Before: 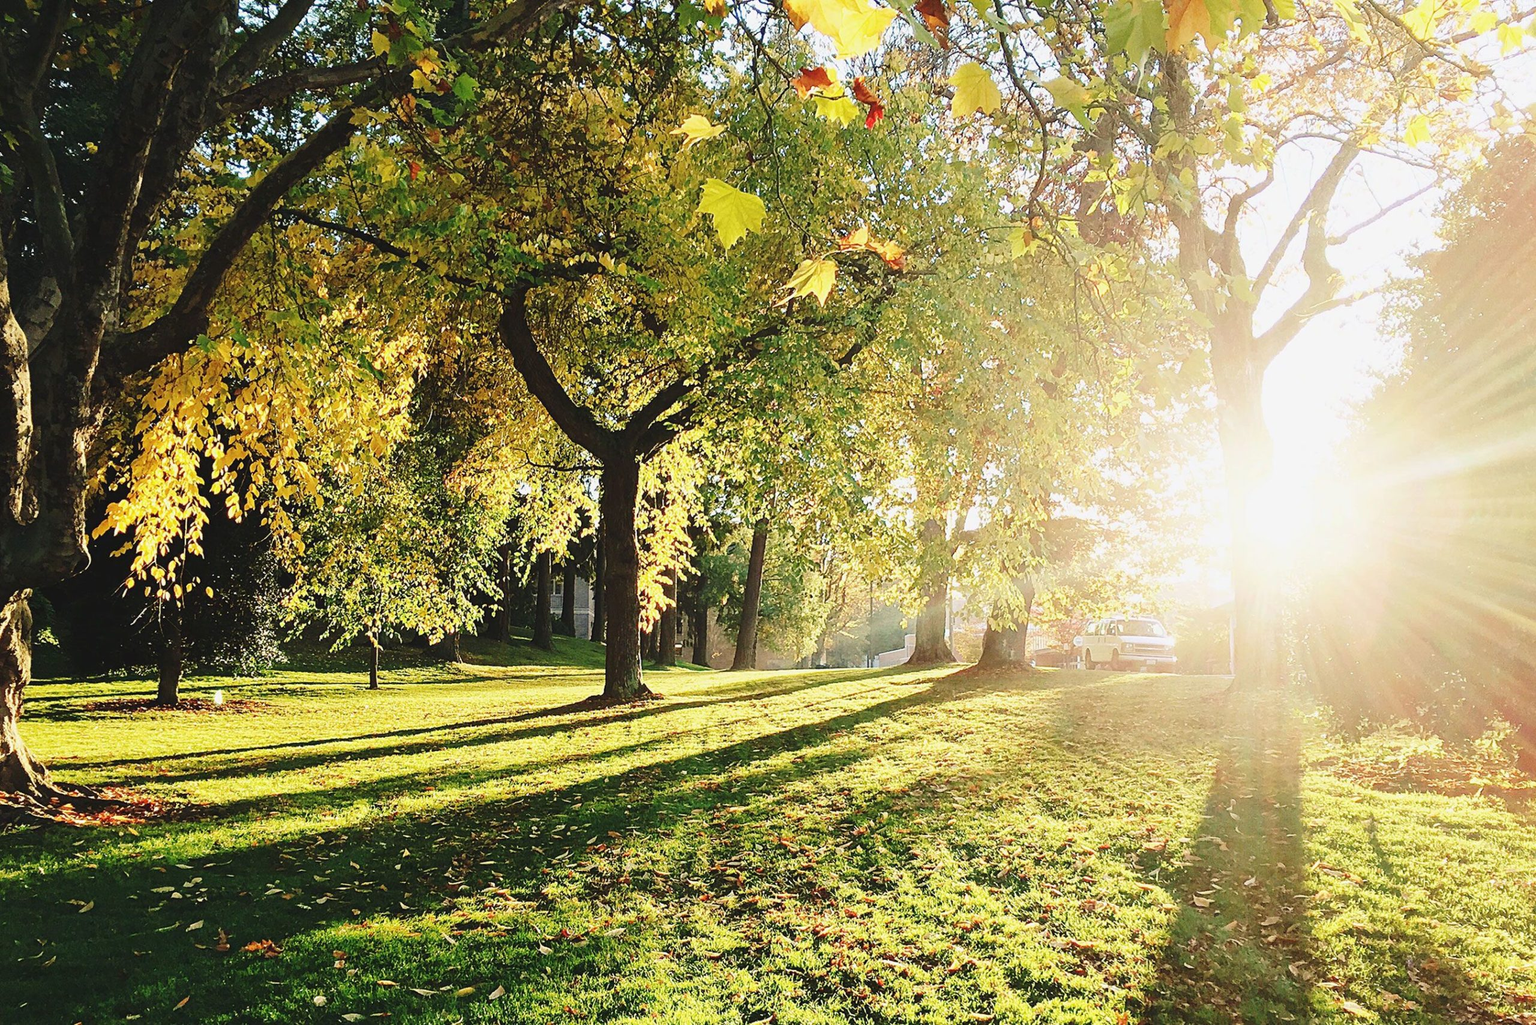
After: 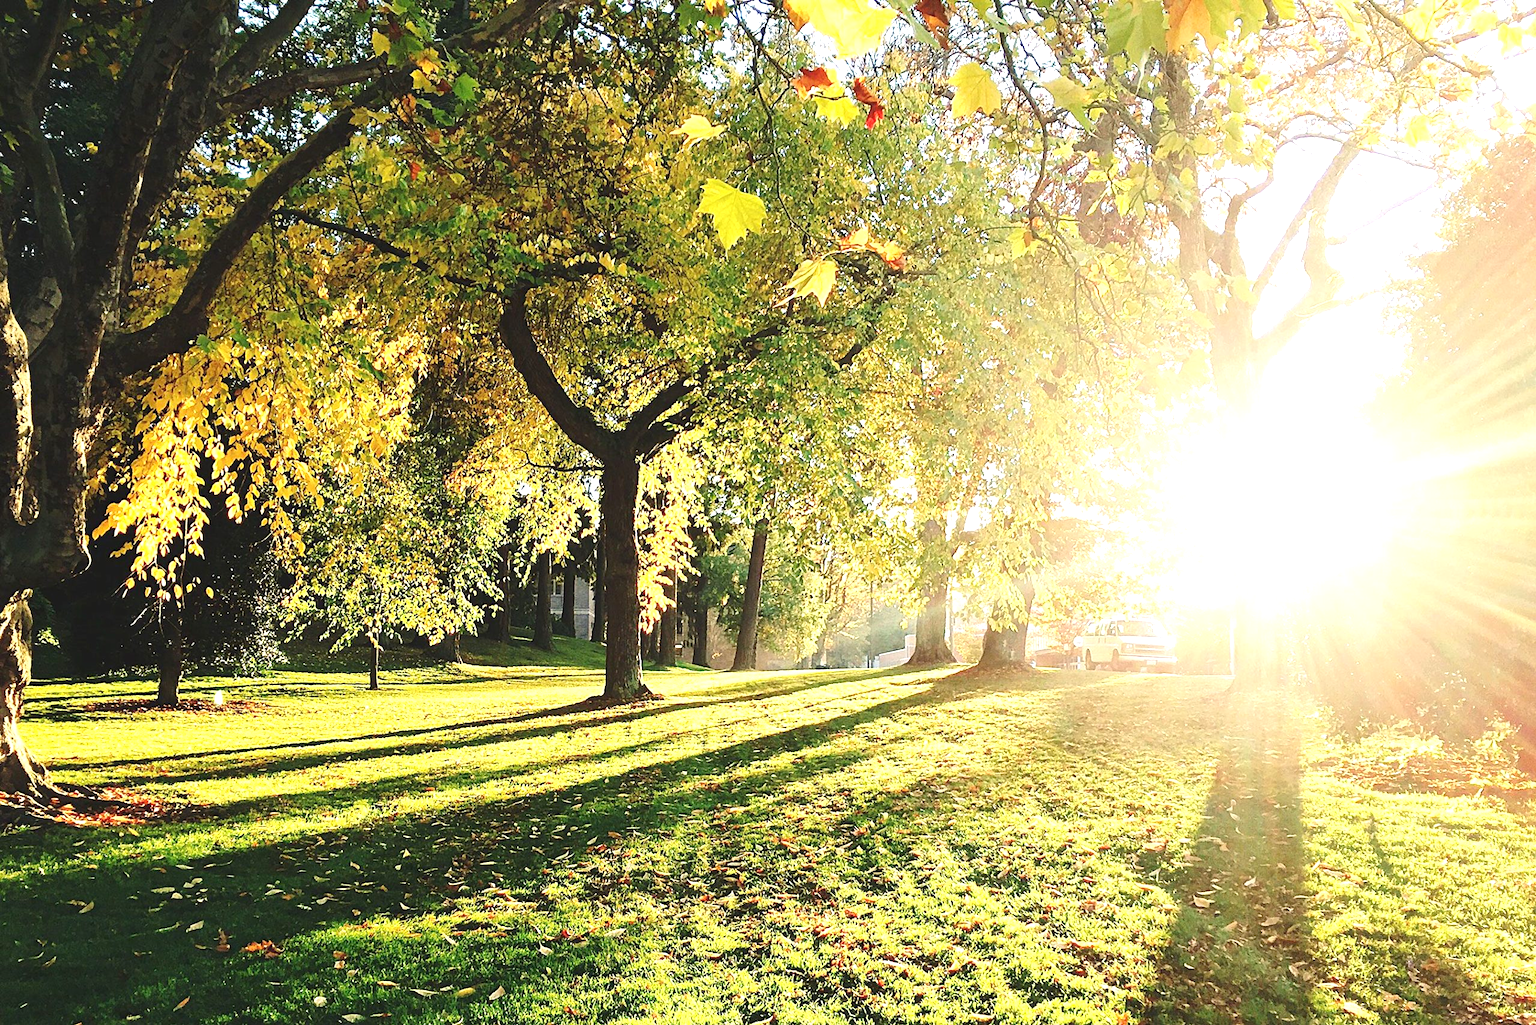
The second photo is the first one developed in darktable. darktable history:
exposure: exposure 0.559 EV, compensate highlight preservation false
tone equalizer: on, module defaults
